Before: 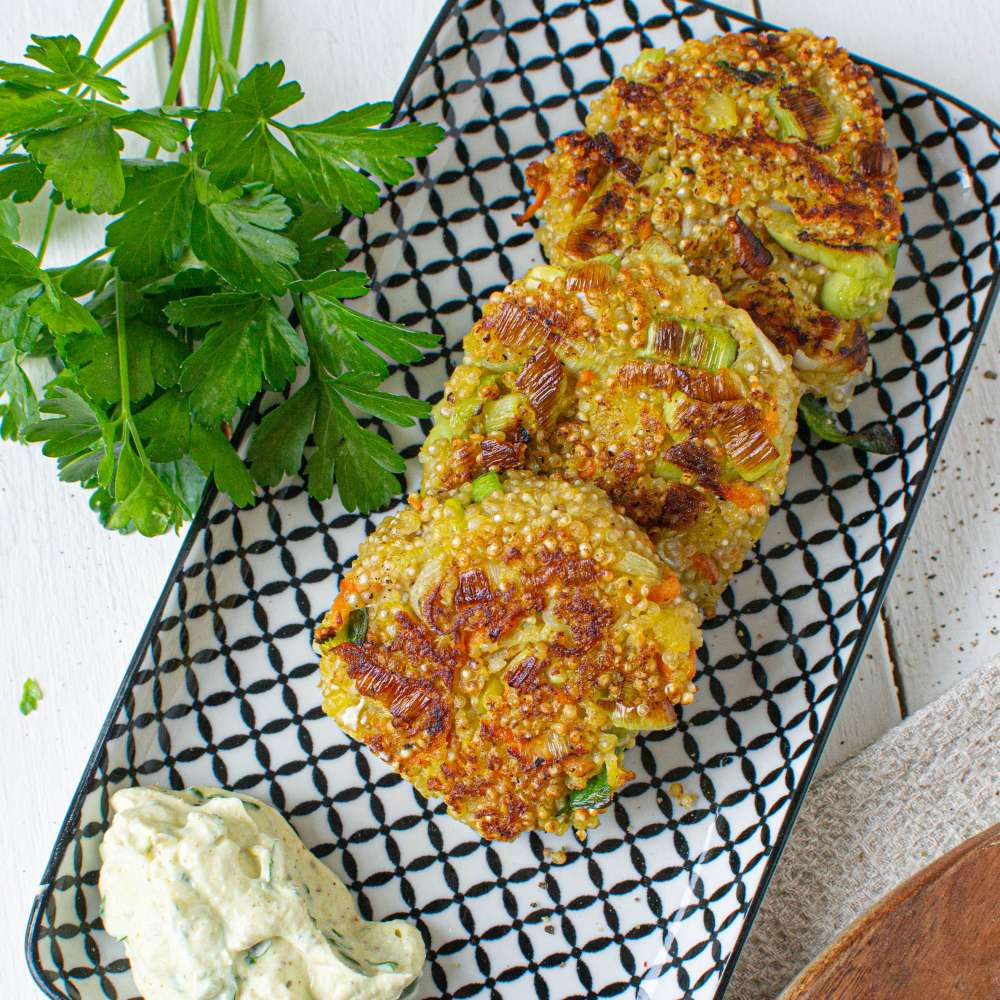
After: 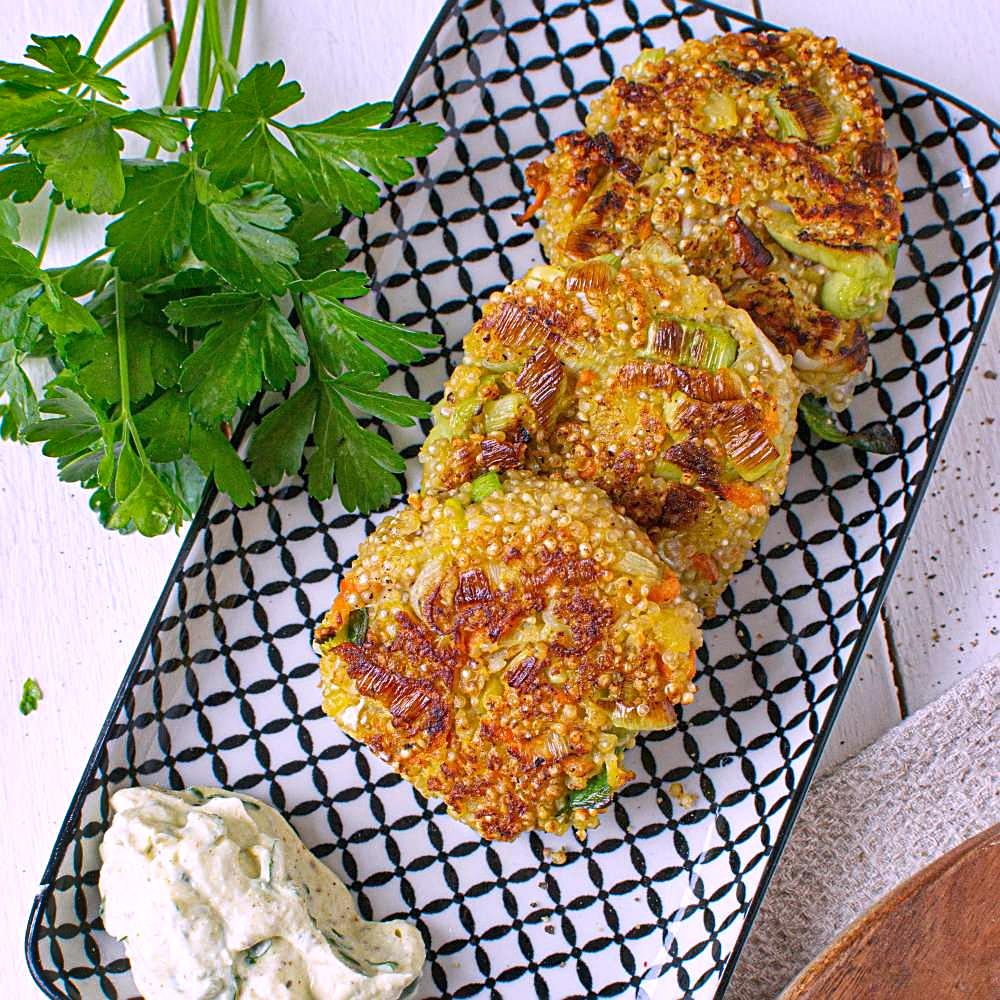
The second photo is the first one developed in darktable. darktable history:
shadows and highlights: soften with gaussian
sharpen: on, module defaults
white balance: red 1.066, blue 1.119
